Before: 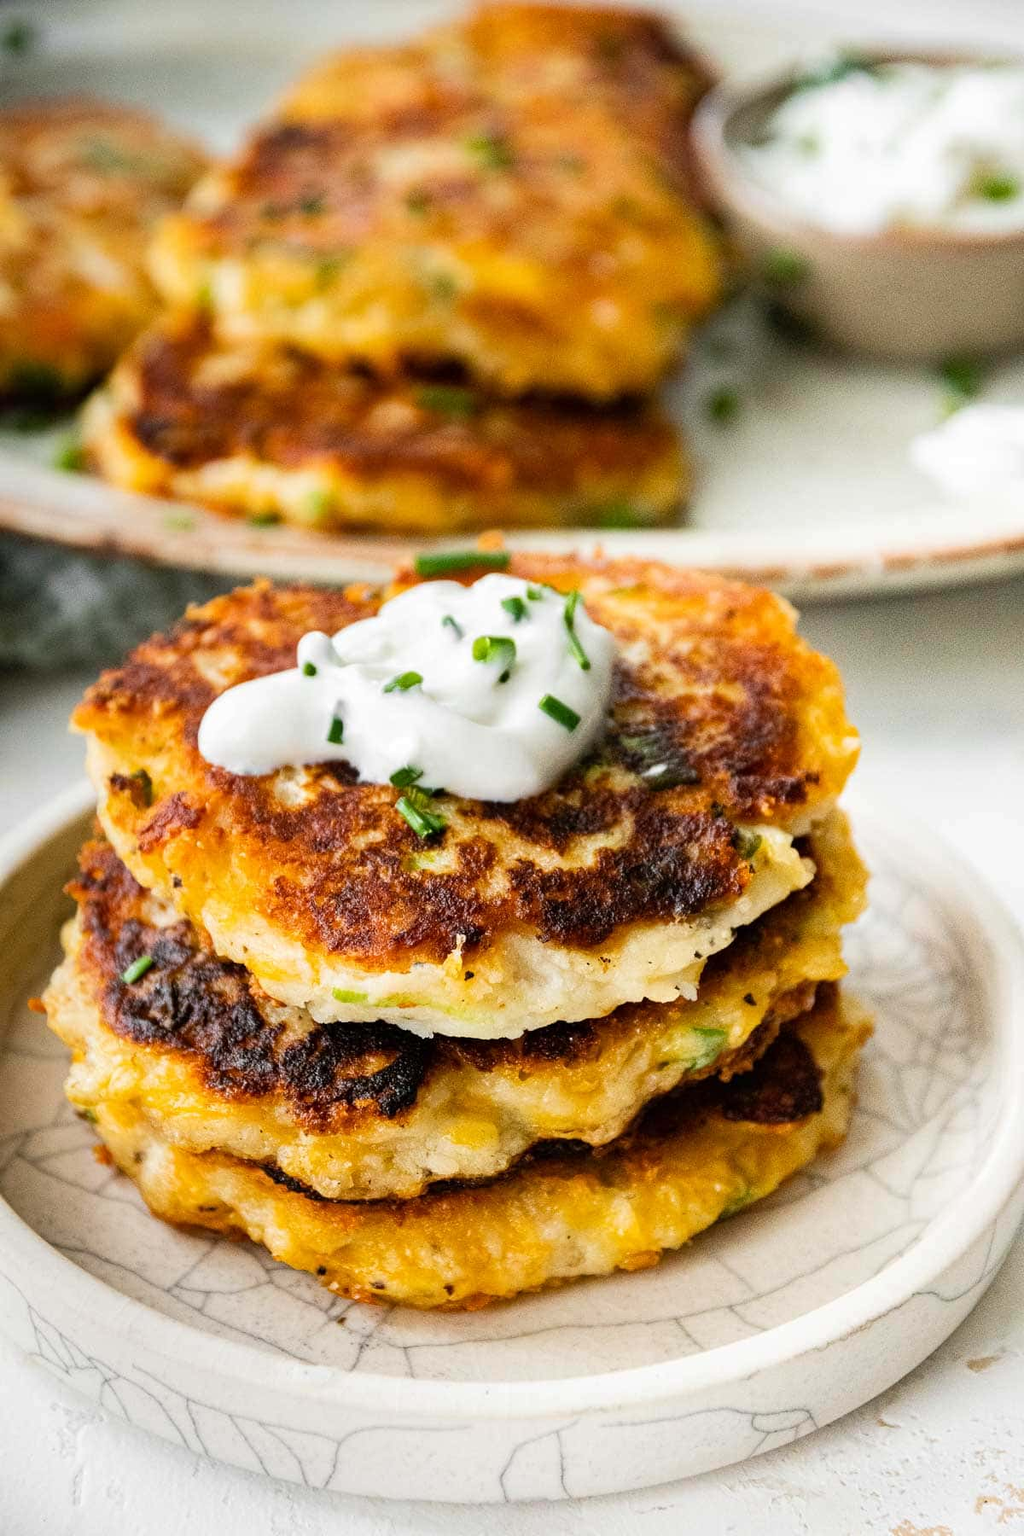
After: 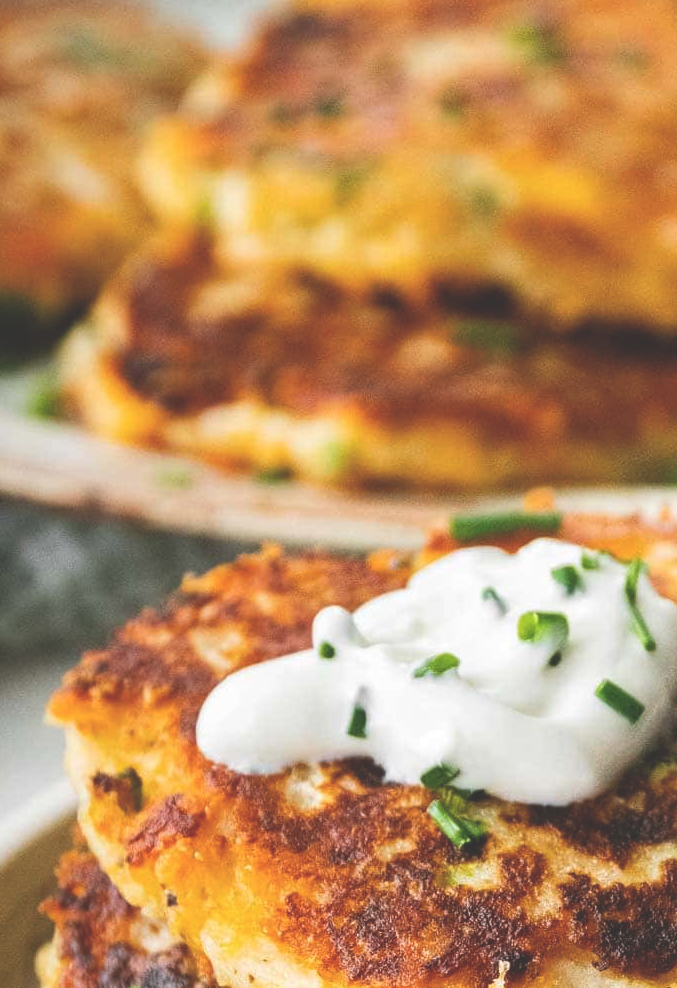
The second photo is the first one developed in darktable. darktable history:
crop and rotate: left 3.069%, top 7.482%, right 40.449%, bottom 37.592%
exposure: black level correction -0.031, compensate exposure bias true, compensate highlight preservation false
